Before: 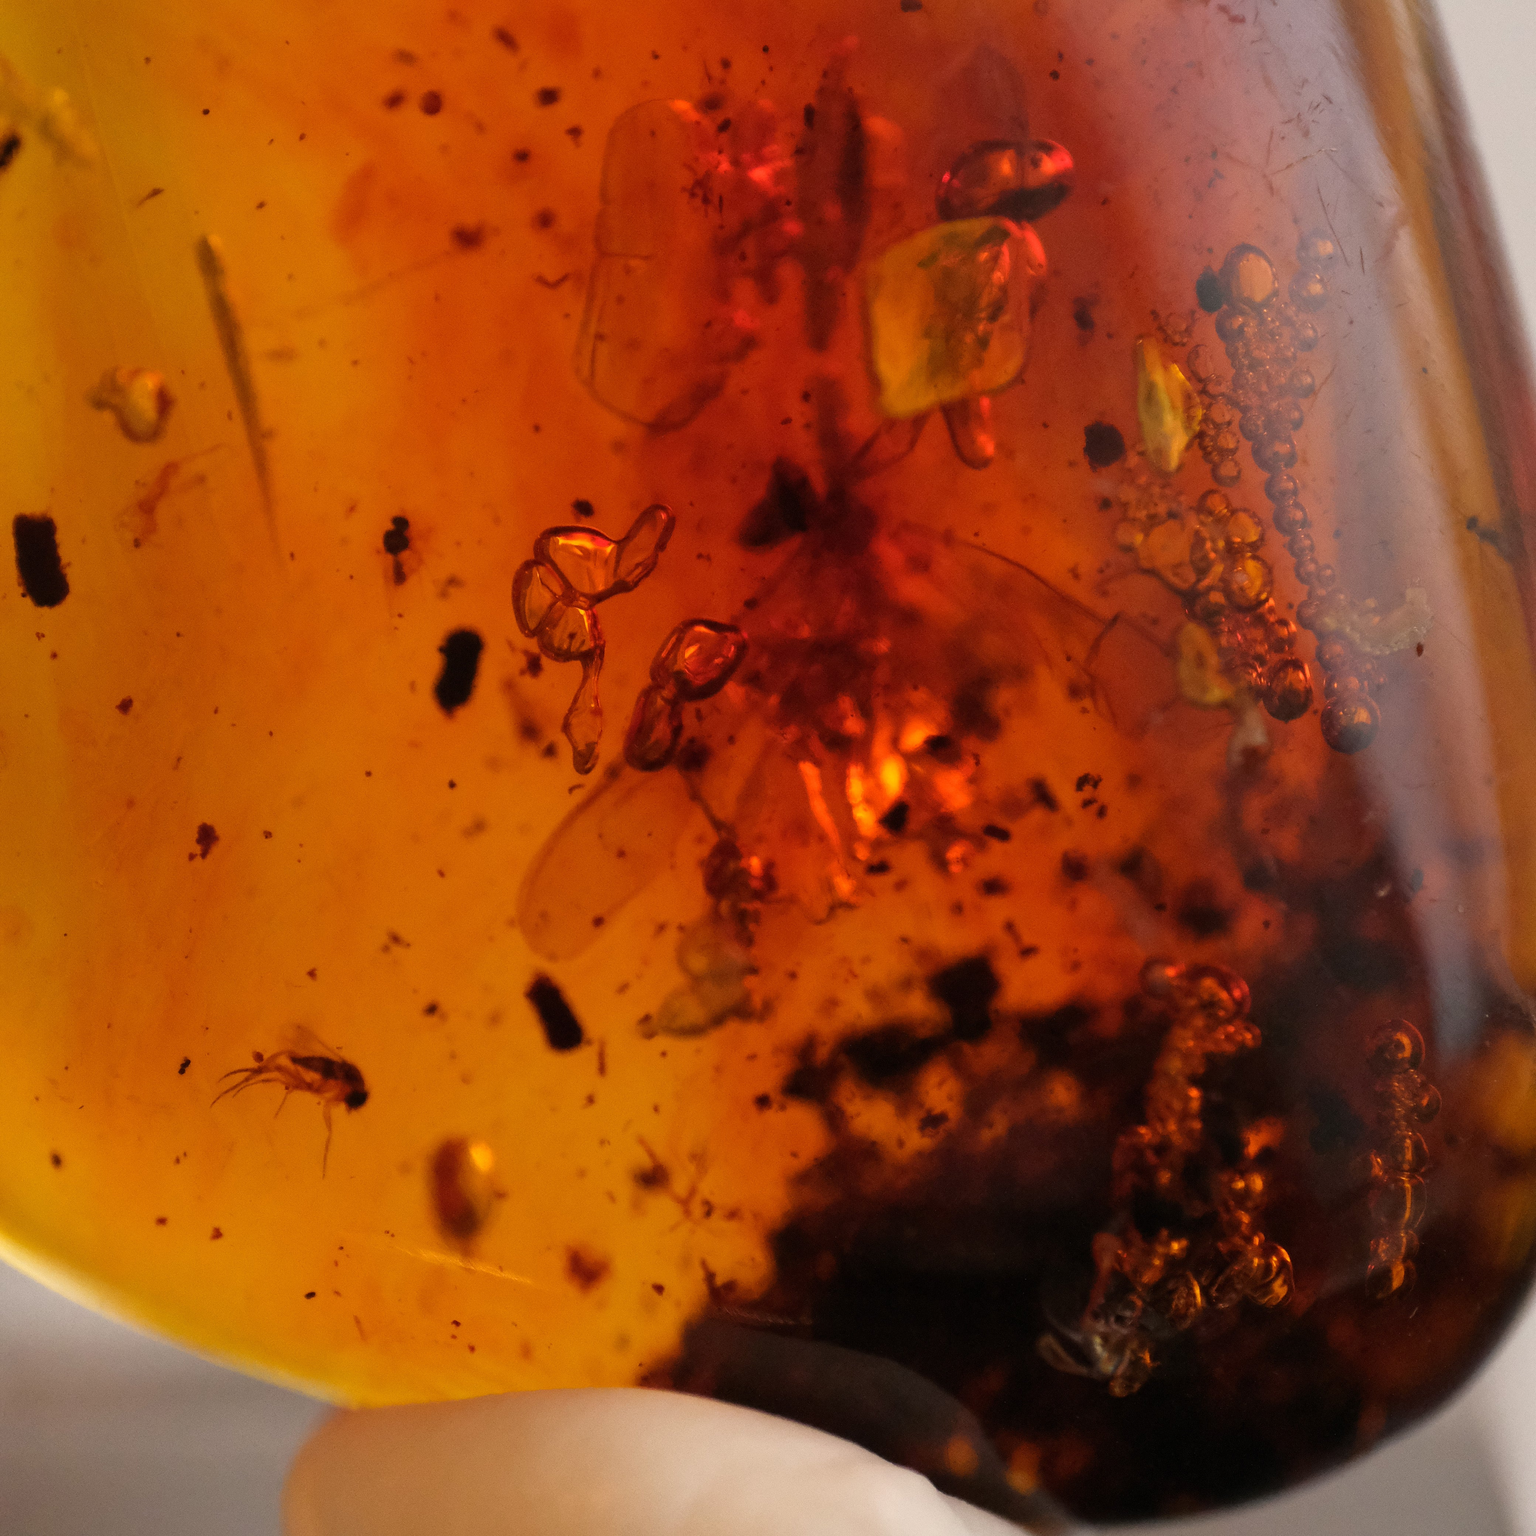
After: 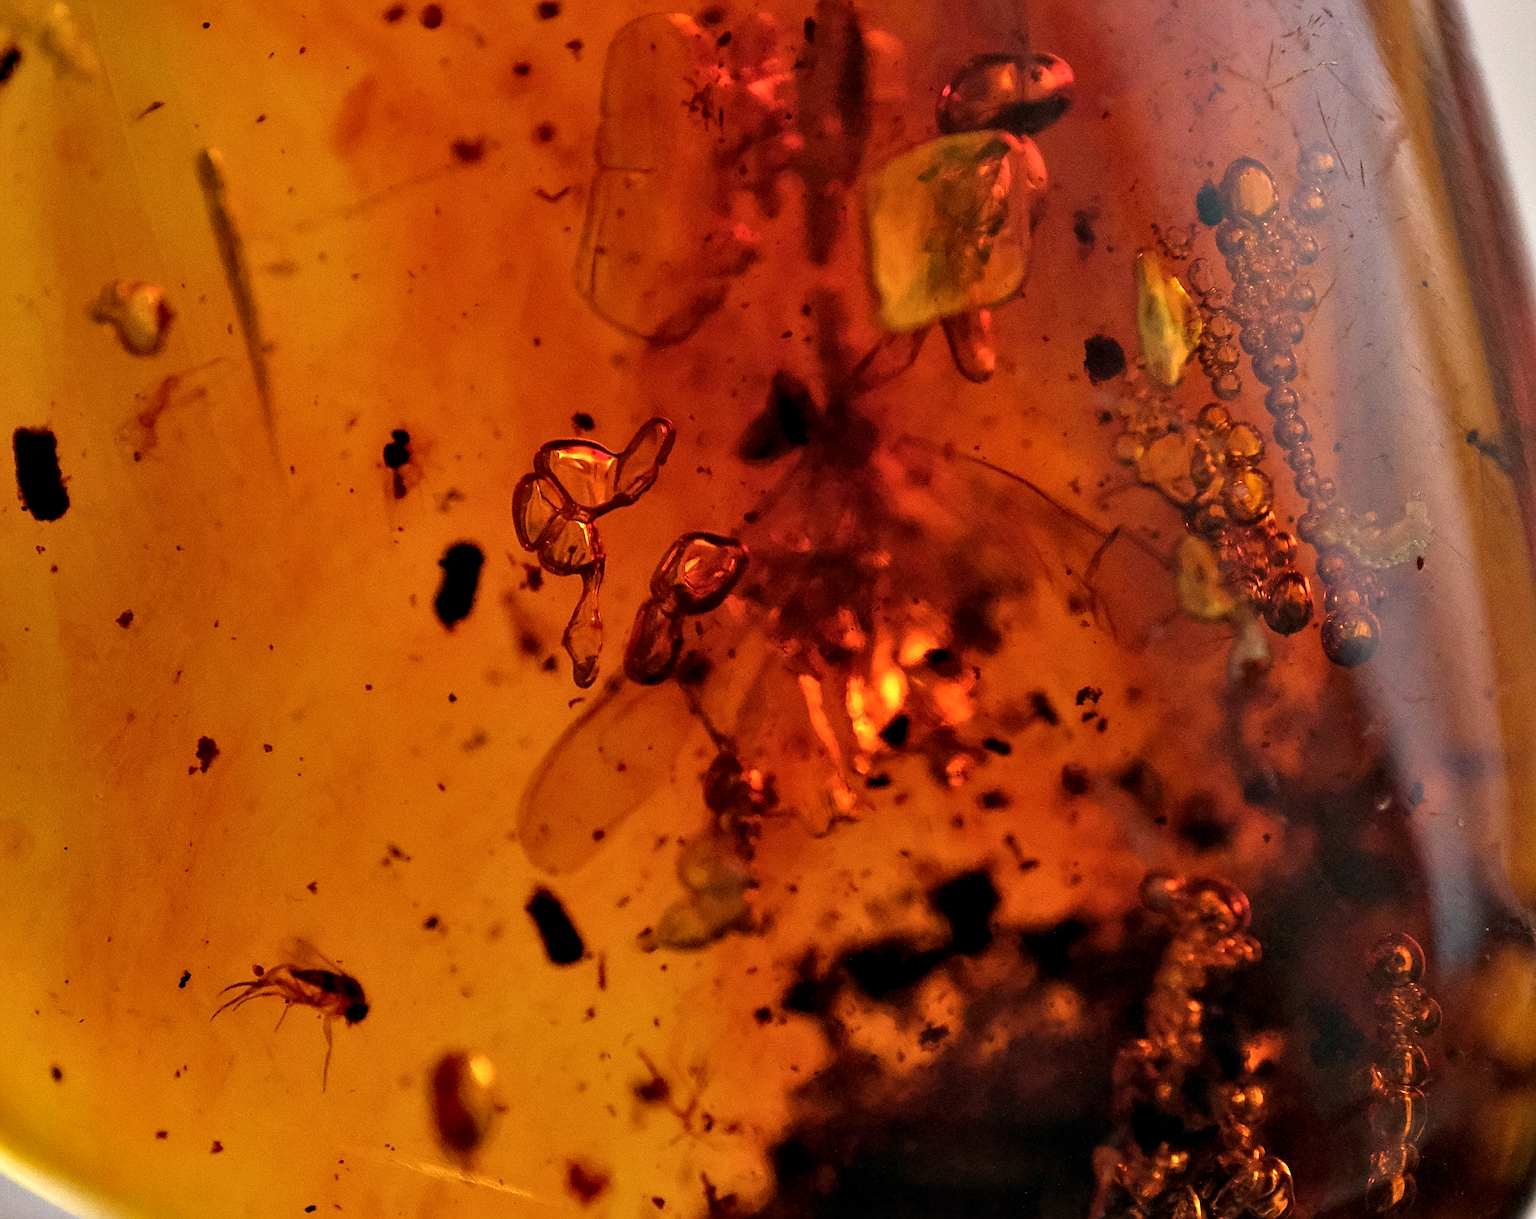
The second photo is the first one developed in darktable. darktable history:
crop and rotate: top 5.667%, bottom 14.937%
velvia: strength 17%
color zones: mix -62.47%
sharpen: radius 4.883
contrast equalizer: octaves 7, y [[0.6 ×6], [0.55 ×6], [0 ×6], [0 ×6], [0 ×6]]
